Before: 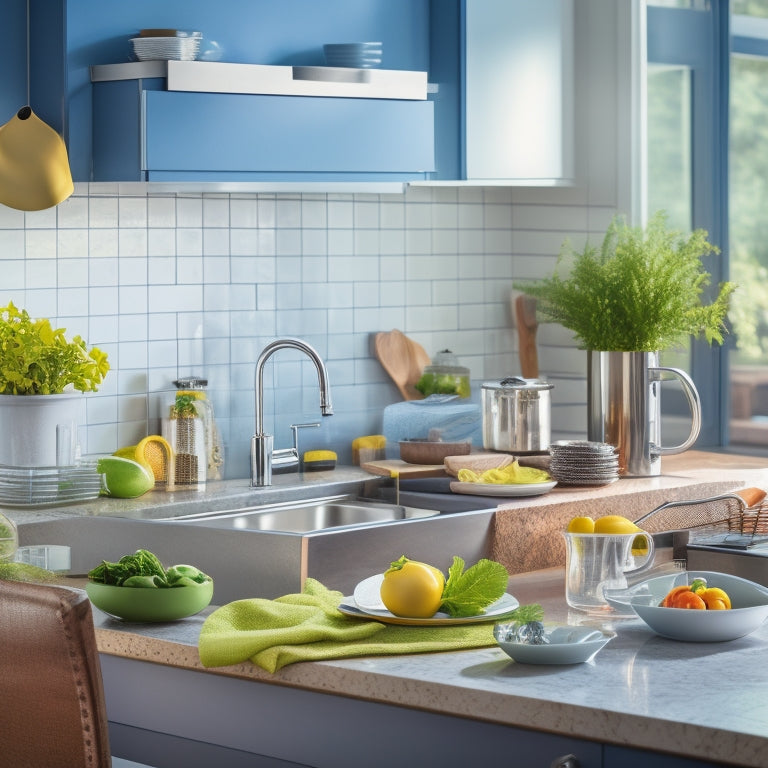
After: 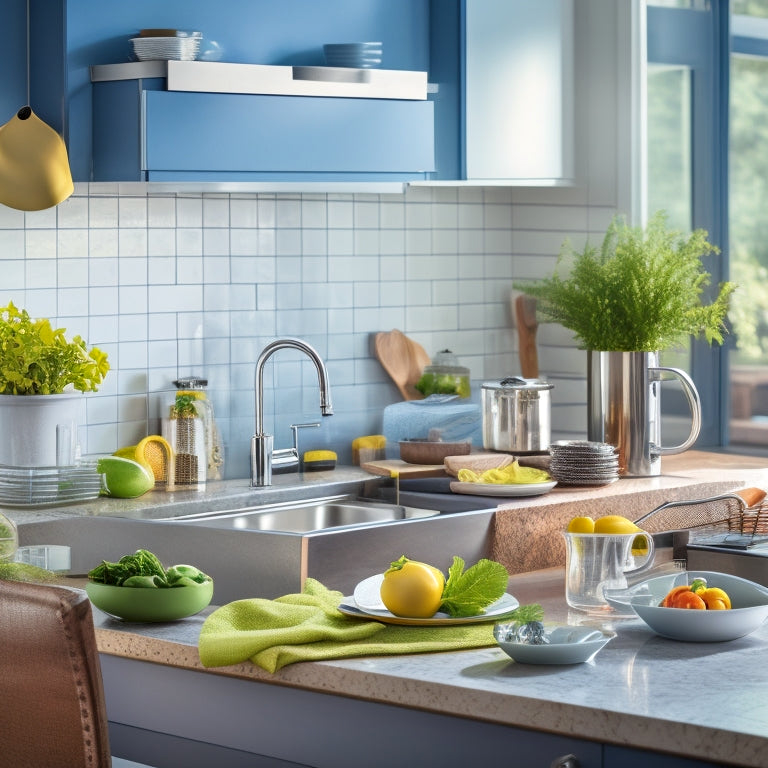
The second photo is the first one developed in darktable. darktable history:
contrast equalizer: octaves 7, y [[0.528 ×6], [0.514 ×6], [0.362 ×6], [0 ×6], [0 ×6]]
